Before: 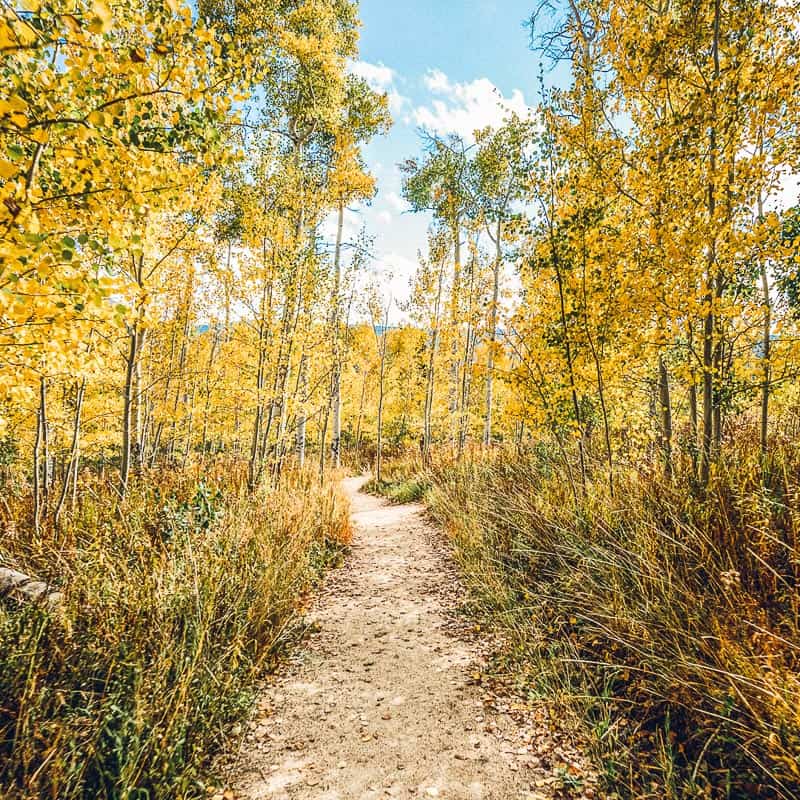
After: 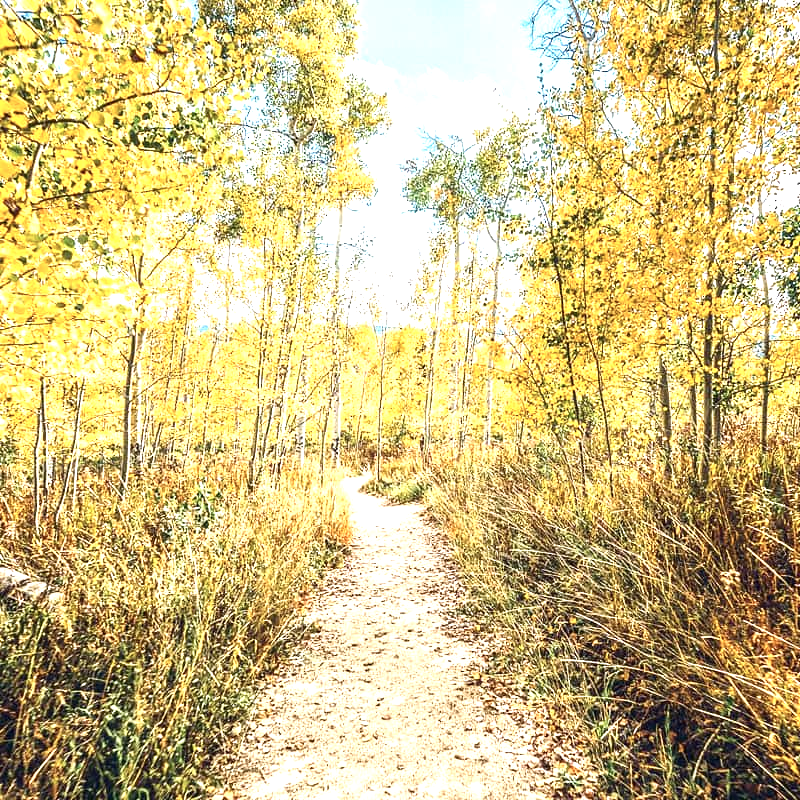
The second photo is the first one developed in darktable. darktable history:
contrast brightness saturation: contrast 0.109, saturation -0.154
exposure: black level correction 0.001, exposure 1.041 EV, compensate highlight preservation false
